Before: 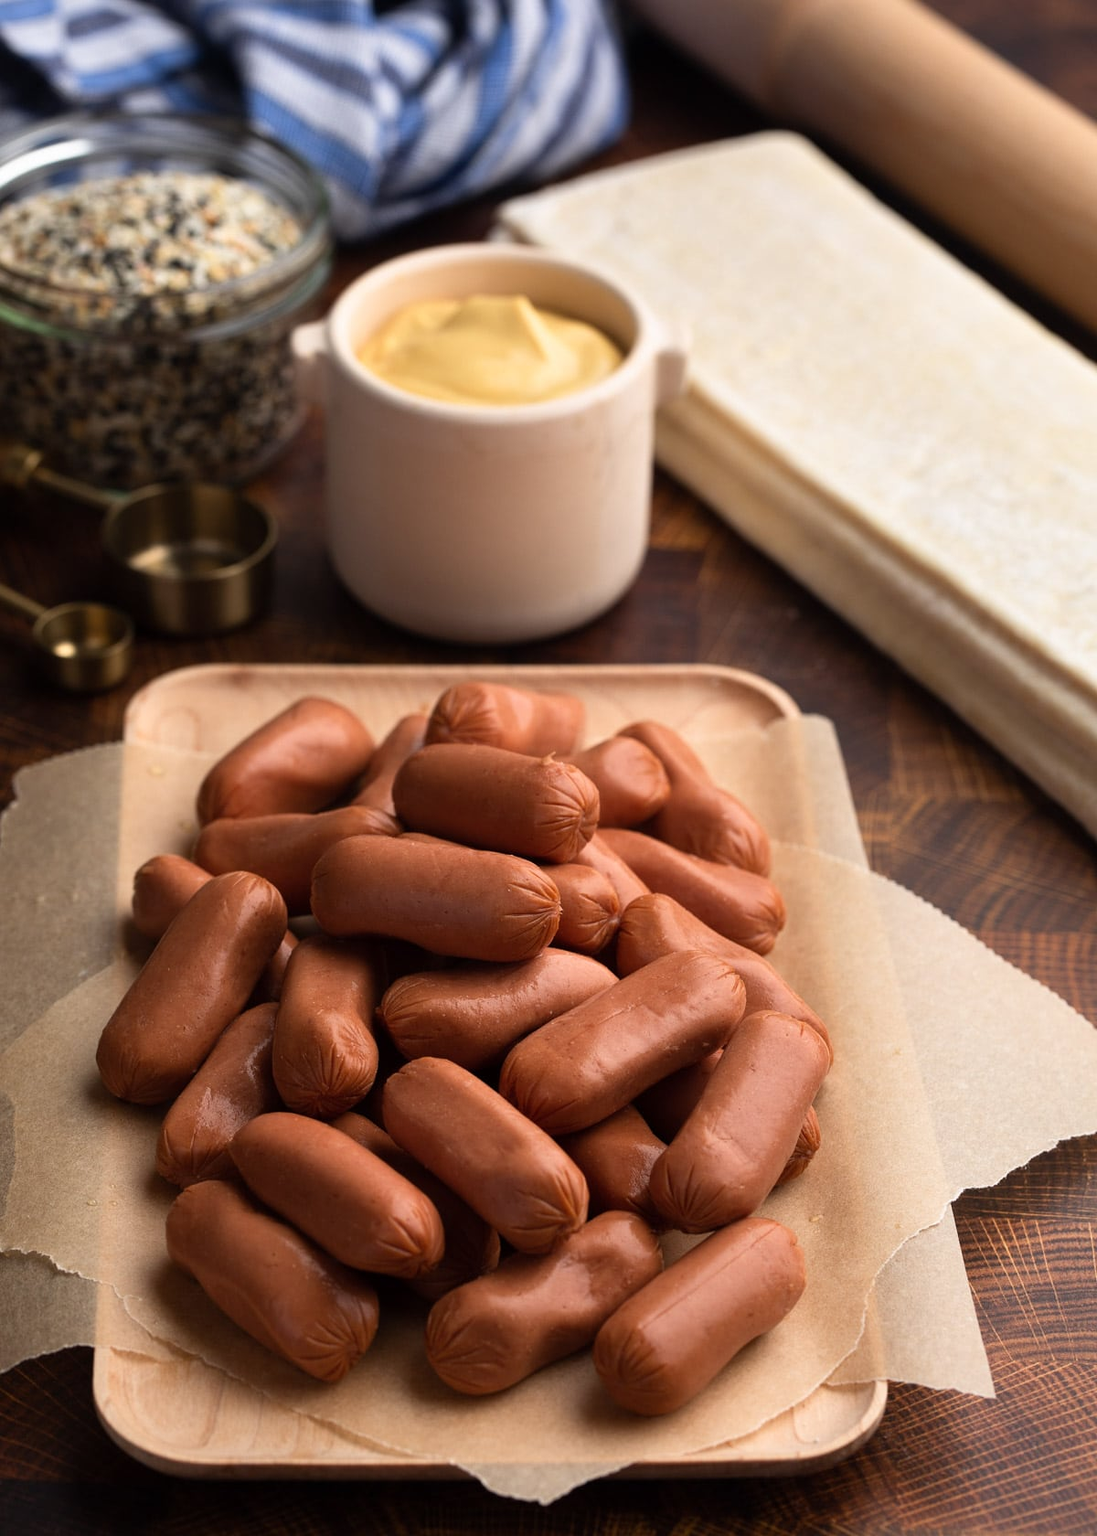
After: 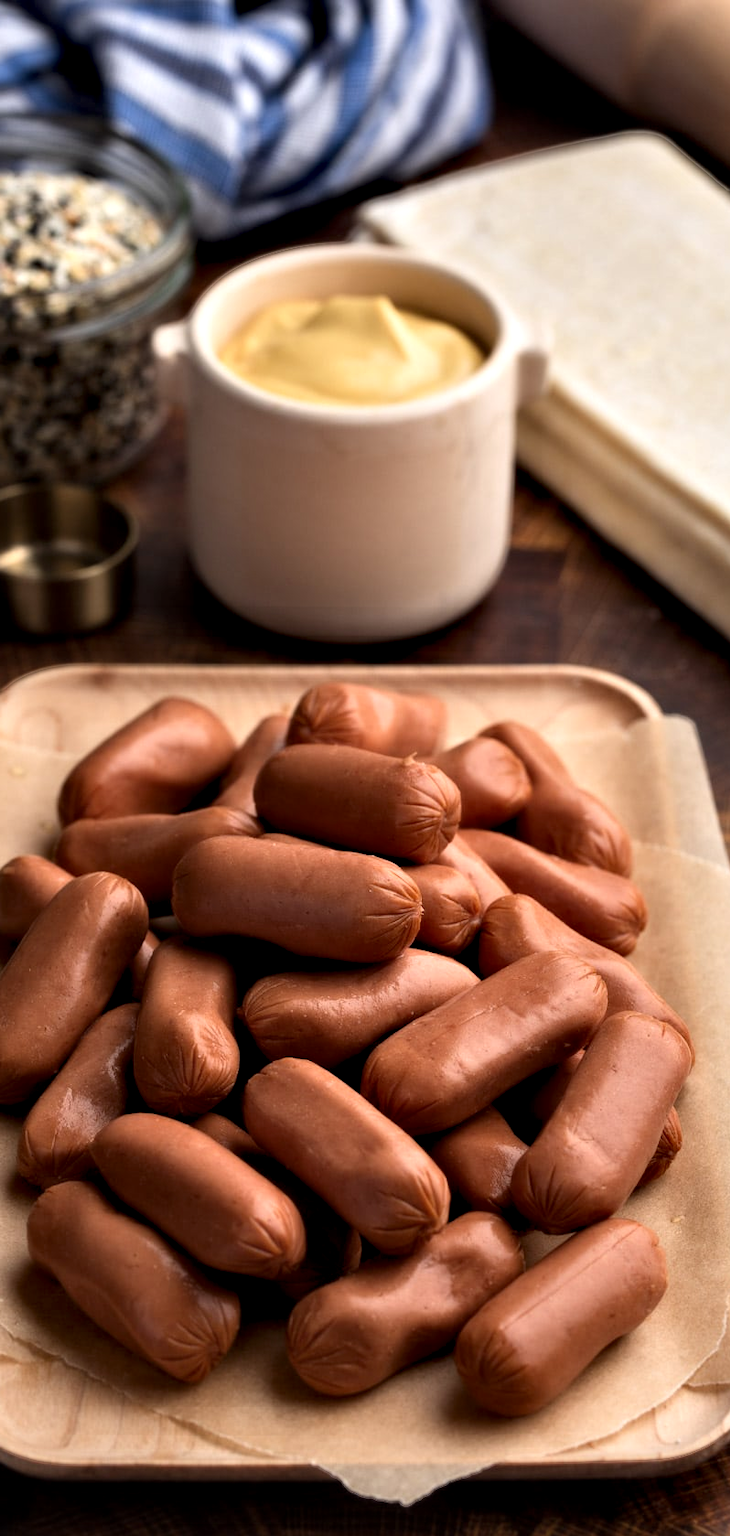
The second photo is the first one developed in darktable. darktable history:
crop and rotate: left 12.673%, right 20.66%
contrast equalizer: y [[0.513, 0.565, 0.608, 0.562, 0.512, 0.5], [0.5 ×6], [0.5, 0.5, 0.5, 0.528, 0.598, 0.658], [0 ×6], [0 ×6]]
